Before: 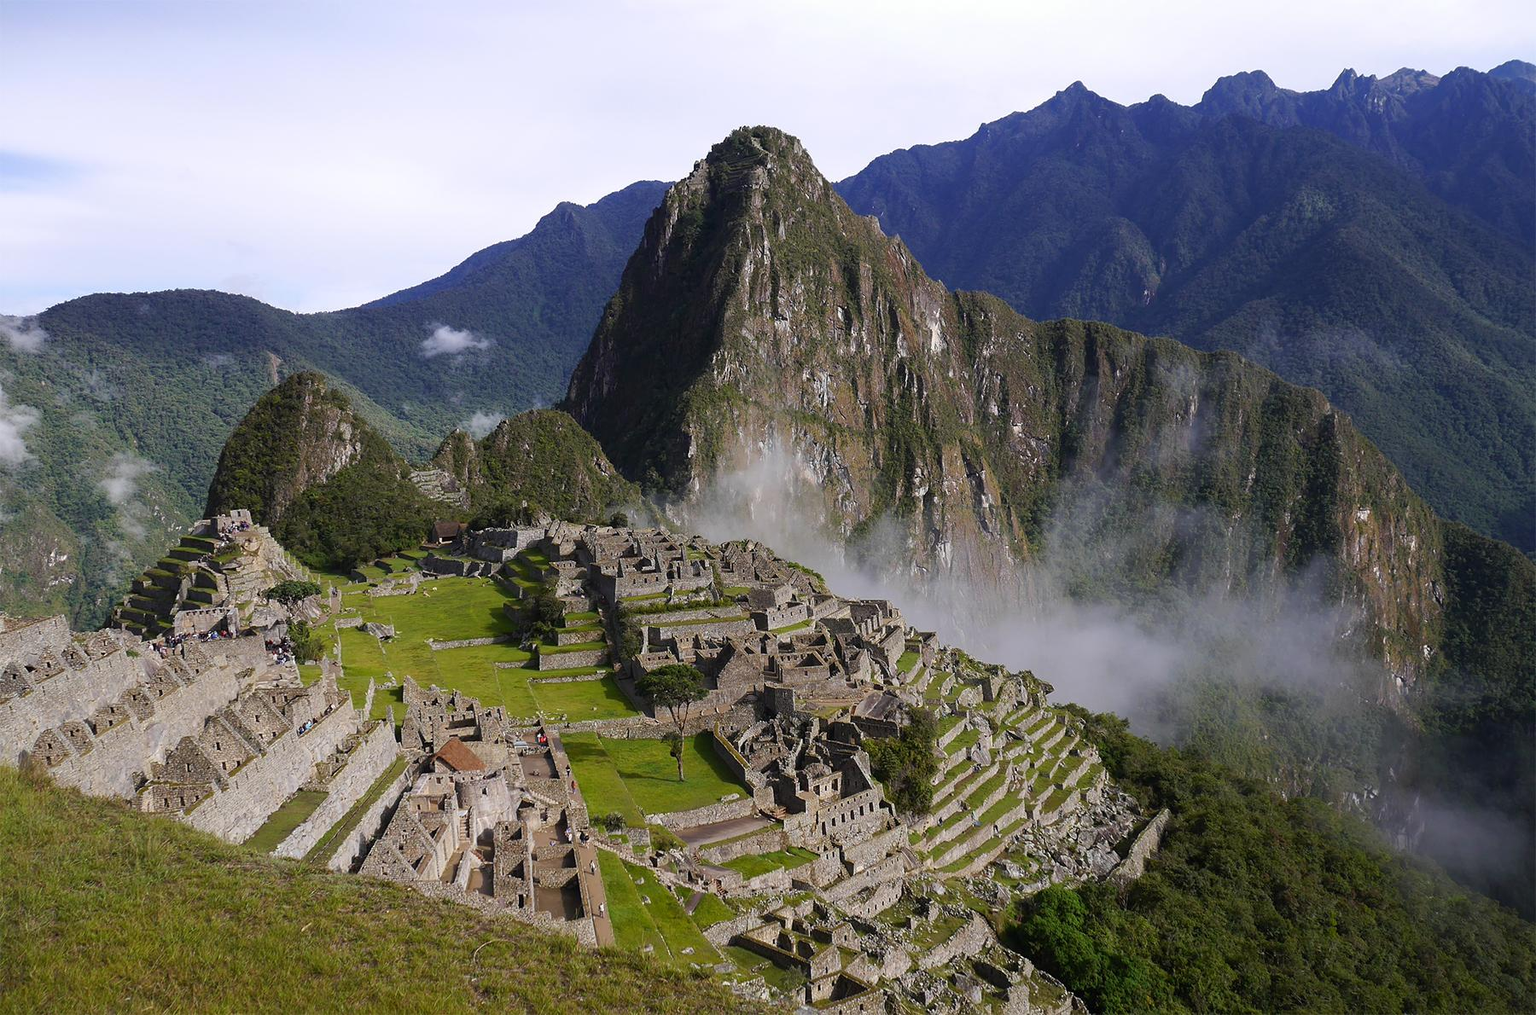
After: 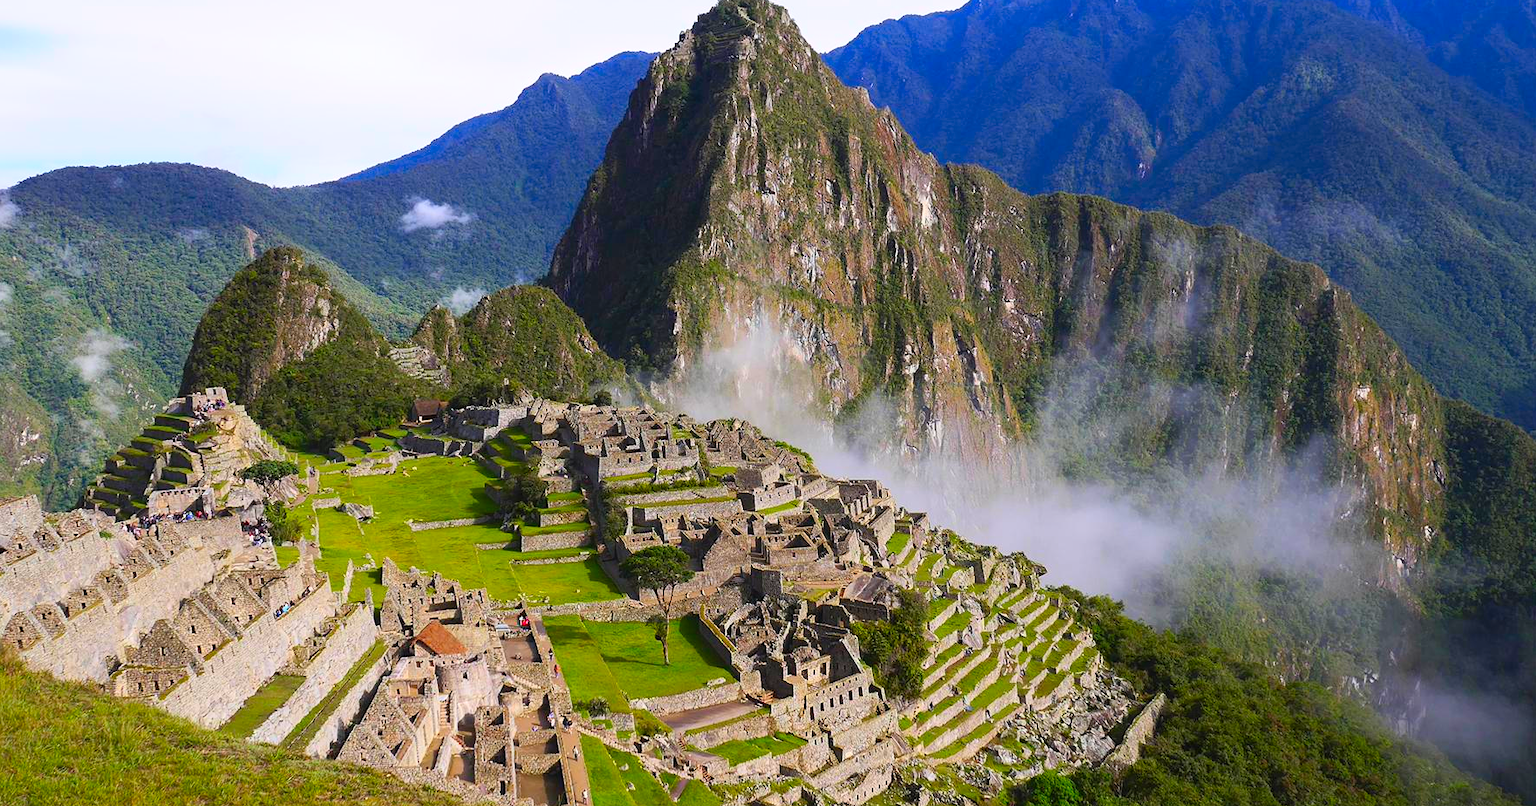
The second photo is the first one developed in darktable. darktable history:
crop and rotate: left 1.916%, top 12.907%, right 0.174%, bottom 9.349%
contrast brightness saturation: contrast 0.203, brightness 0.196, saturation 0.806
